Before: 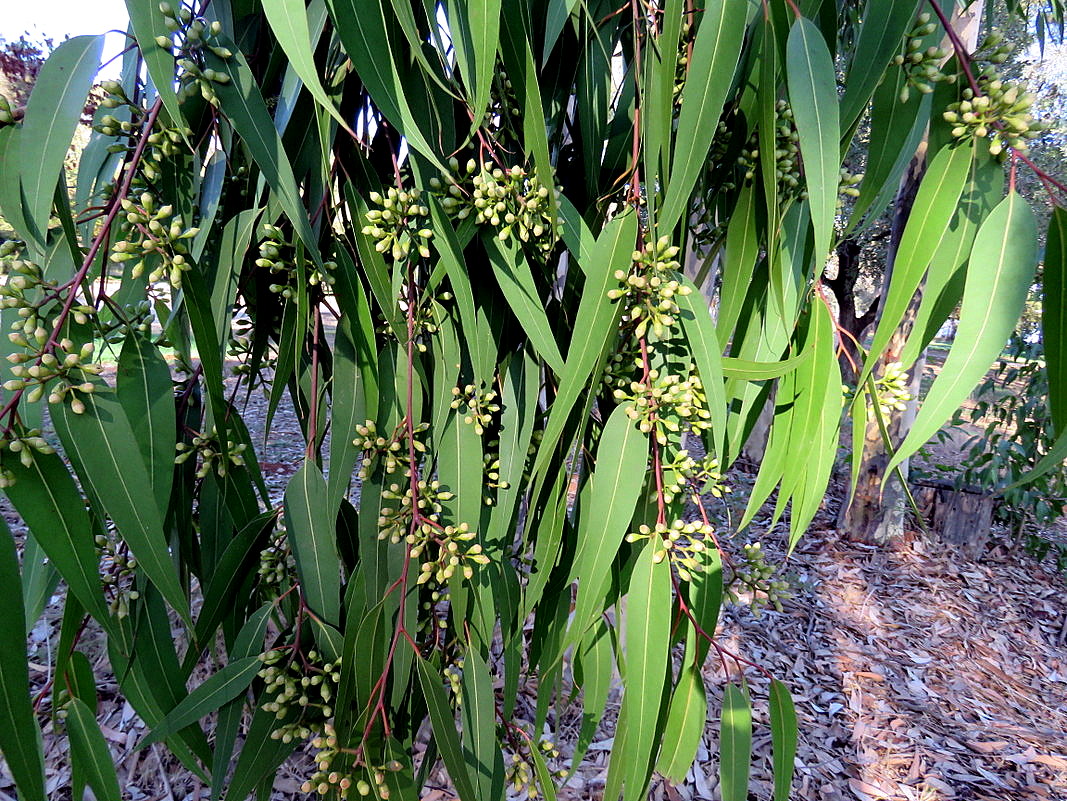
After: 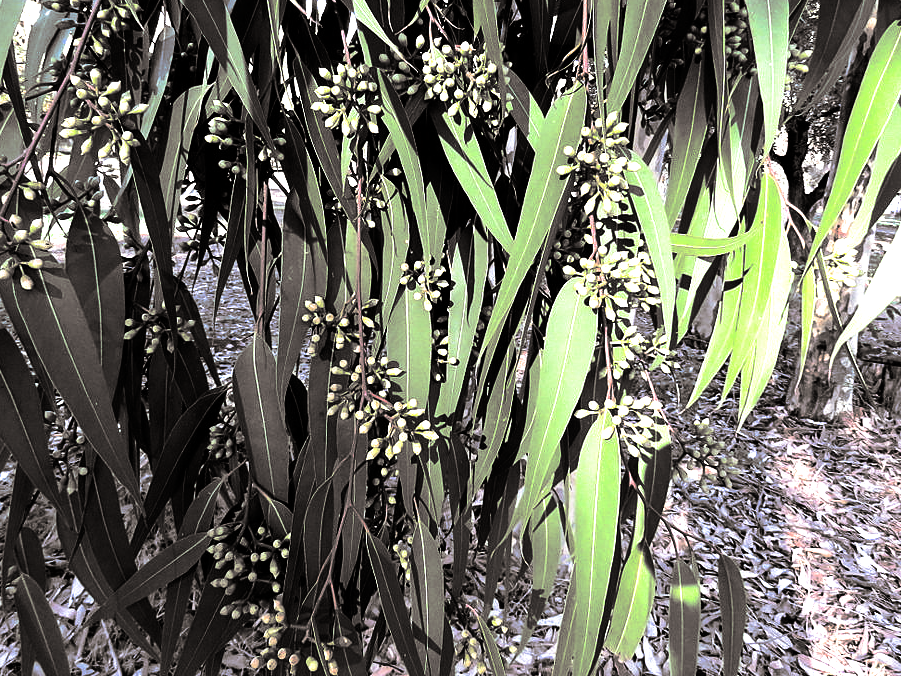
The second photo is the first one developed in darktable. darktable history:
crop and rotate: left 4.842%, top 15.51%, right 10.668%
tone equalizer: -8 EV -1.08 EV, -7 EV -1.01 EV, -6 EV -0.867 EV, -5 EV -0.578 EV, -3 EV 0.578 EV, -2 EV 0.867 EV, -1 EV 1.01 EV, +0 EV 1.08 EV, edges refinement/feathering 500, mask exposure compensation -1.57 EV, preserve details no
split-toning: shadows › hue 26°, shadows › saturation 0.09, highlights › hue 40°, highlights › saturation 0.18, balance -63, compress 0%
